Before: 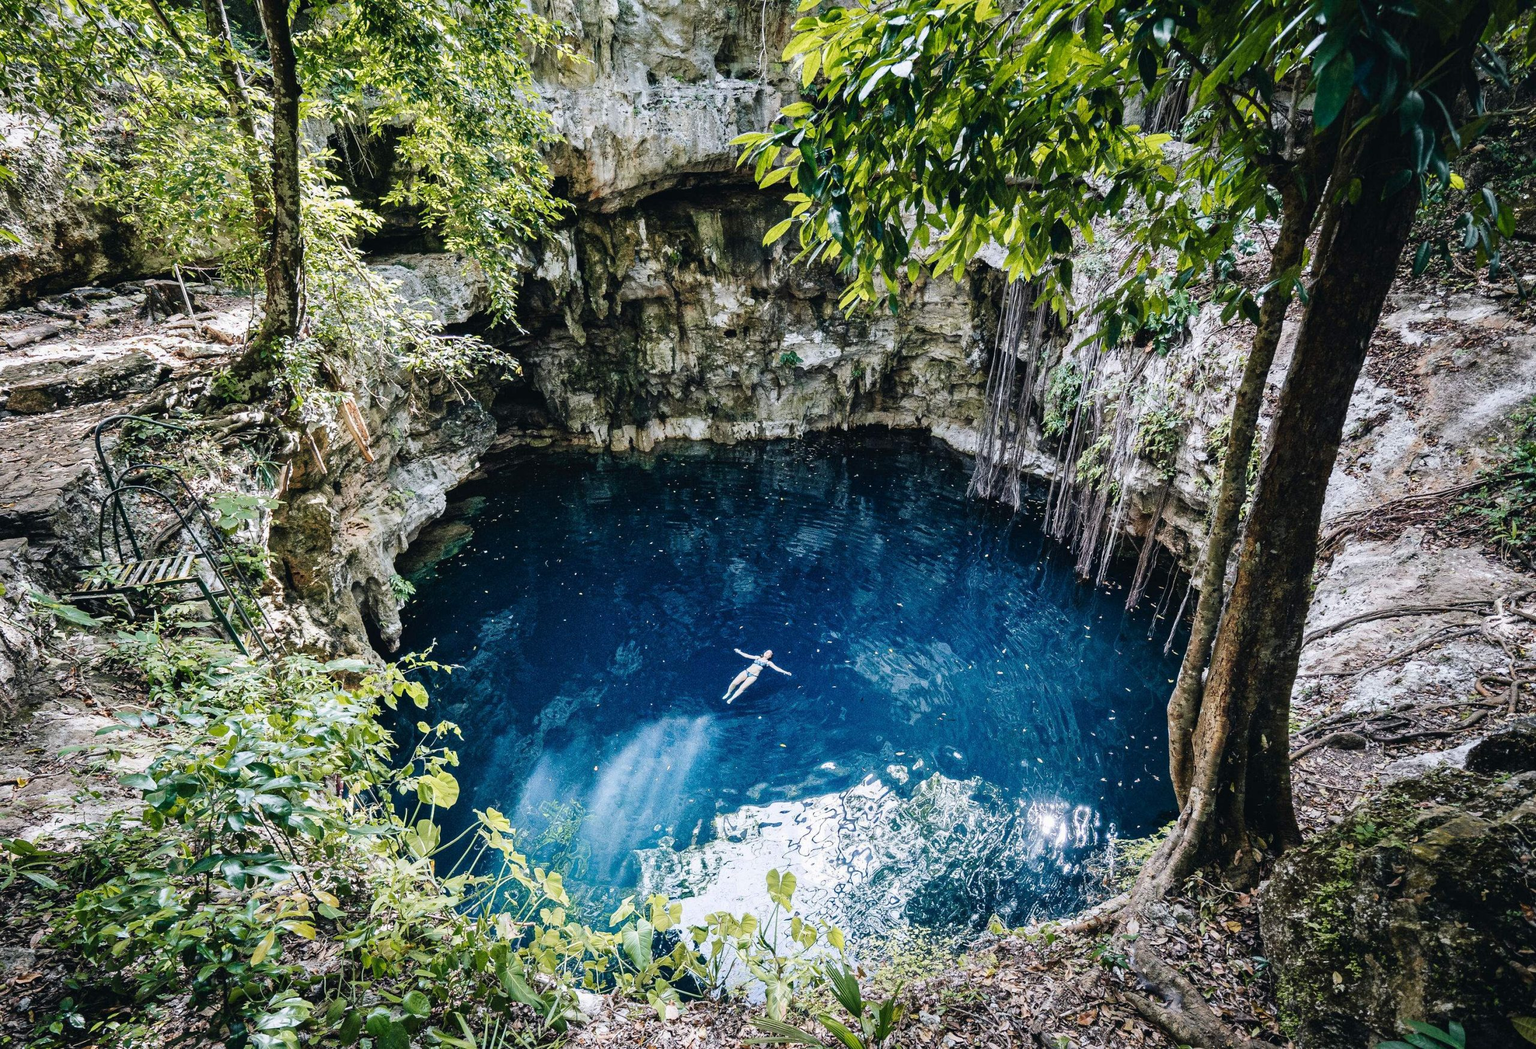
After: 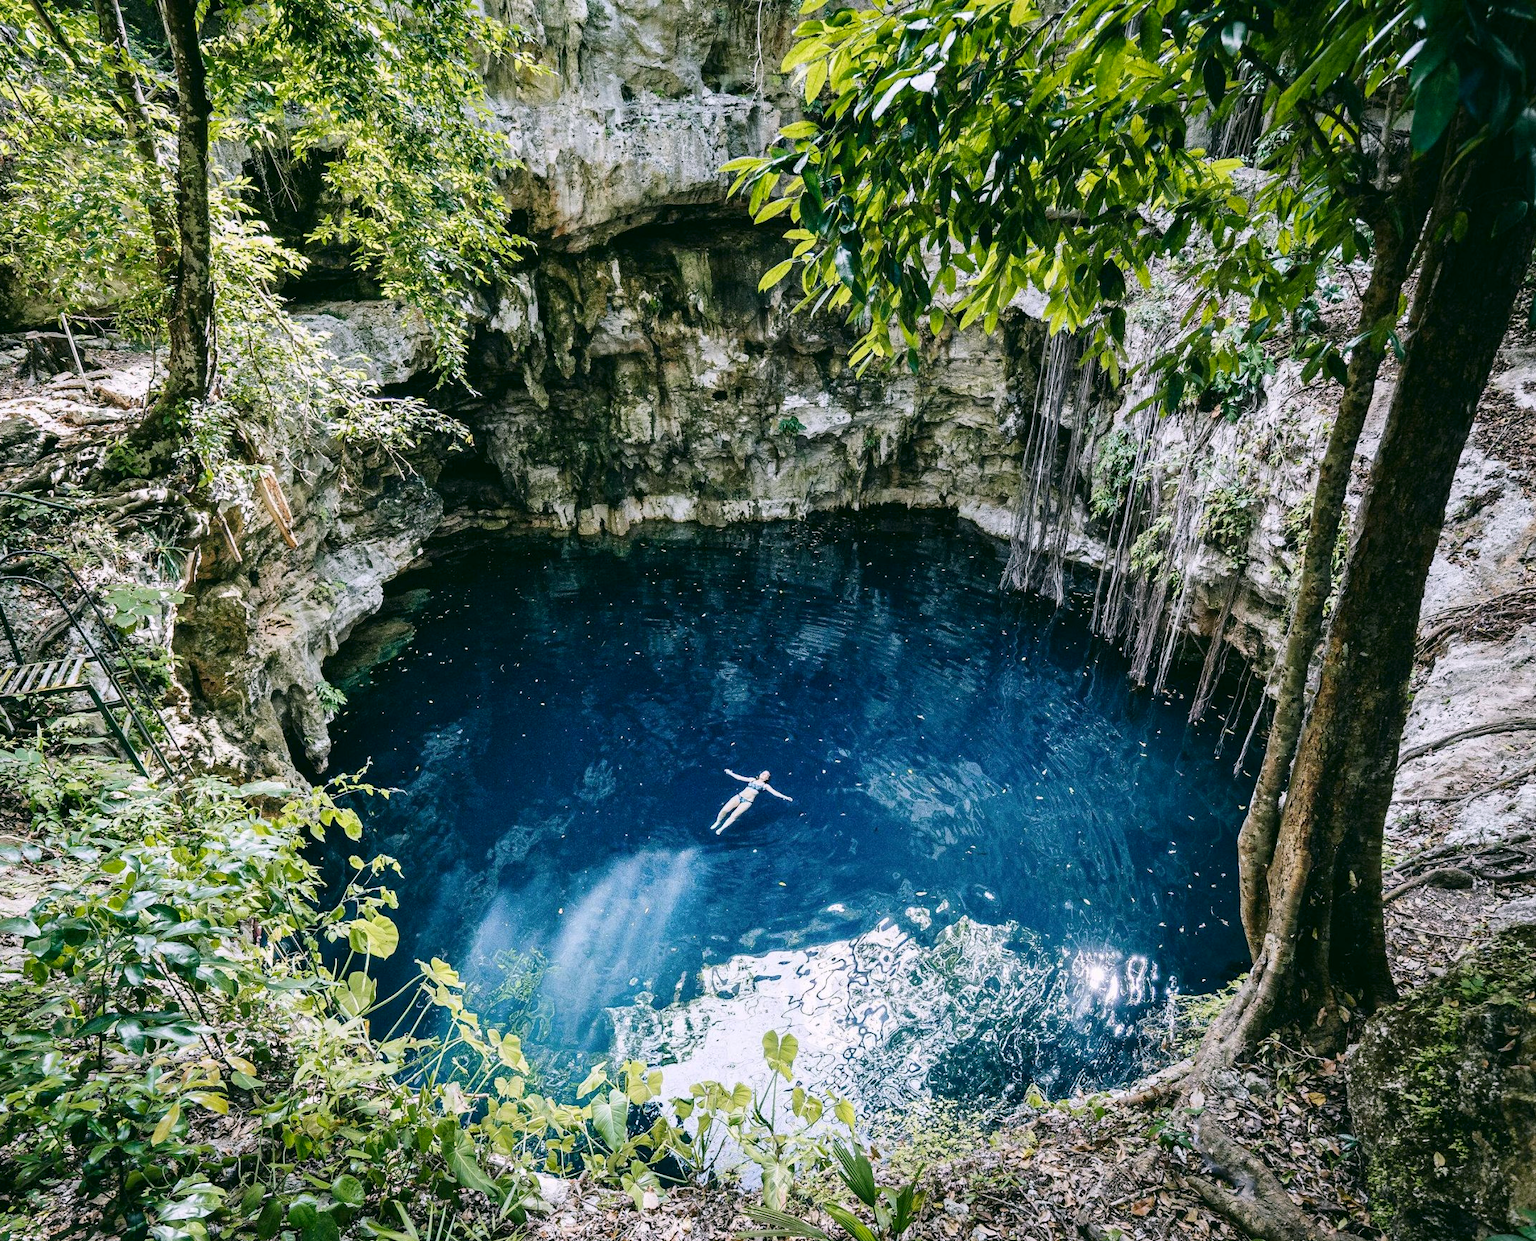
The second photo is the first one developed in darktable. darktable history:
color correction: highlights a* 4.02, highlights b* 4.98, shadows a* -7.55, shadows b* 4.98
crop: left 8.026%, right 7.374%
white balance: red 0.967, blue 1.049
